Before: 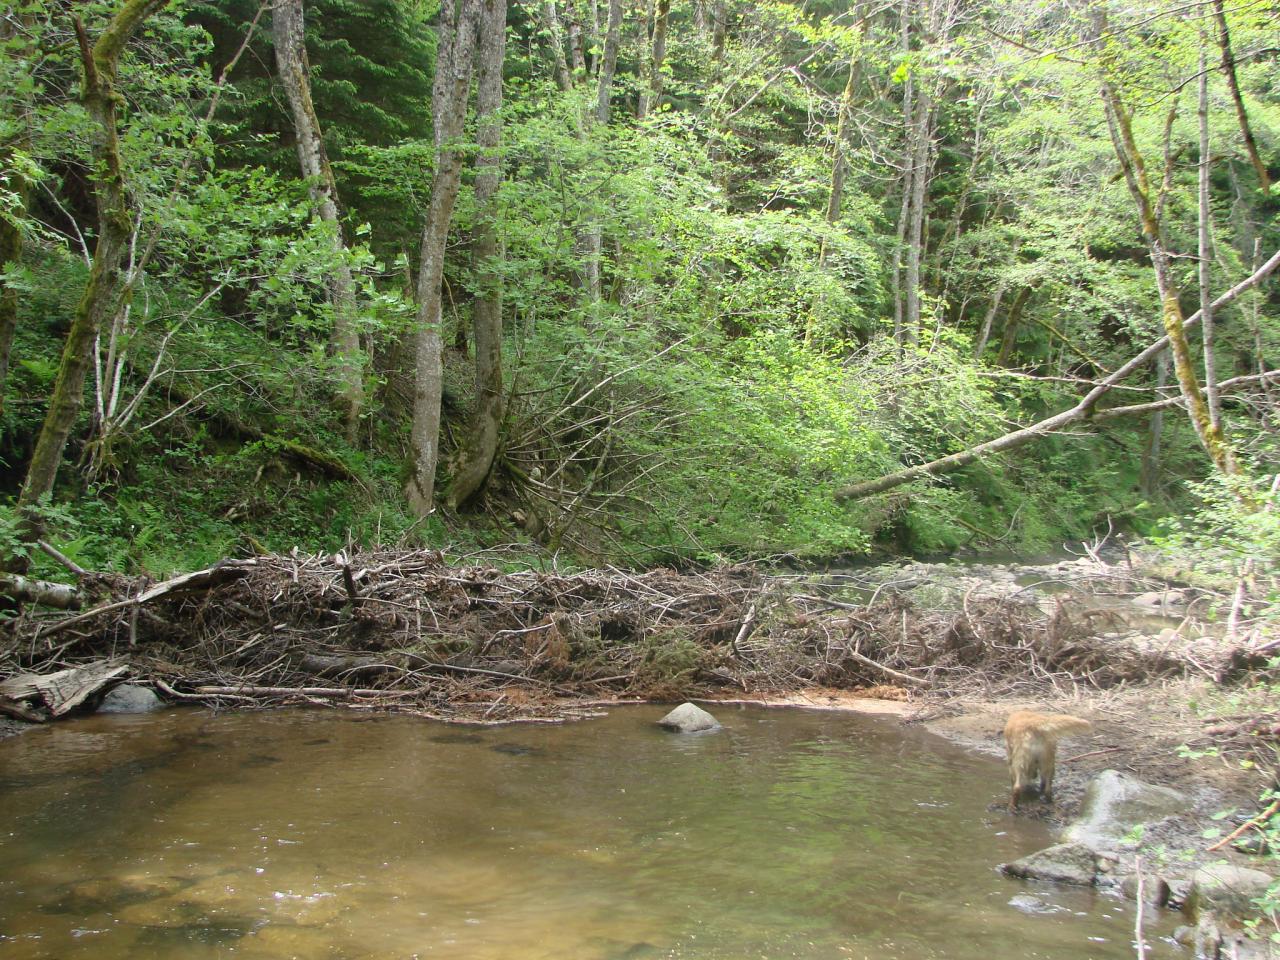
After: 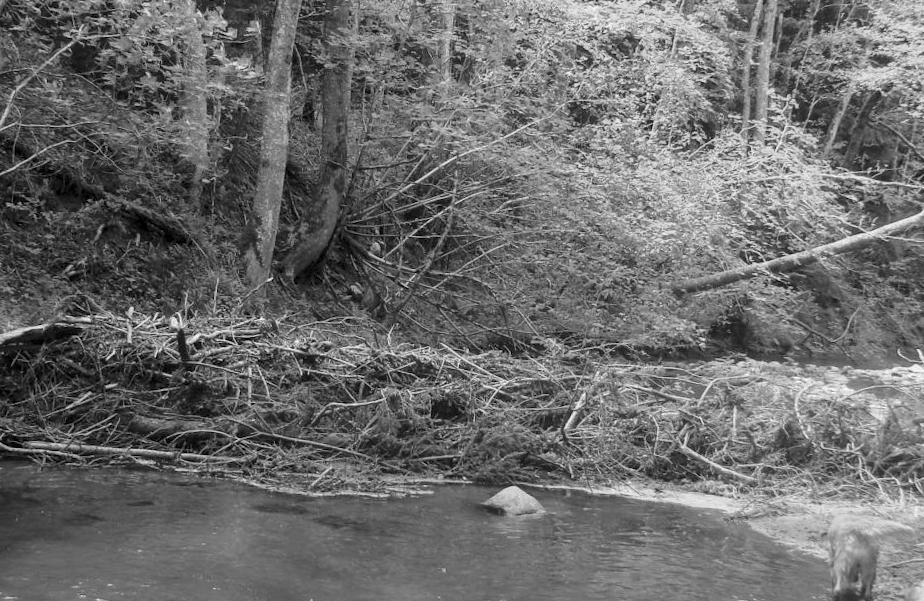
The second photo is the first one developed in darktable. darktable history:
tone curve: curves: ch0 [(0, 0) (0.003, 0.018) (0.011, 0.024) (0.025, 0.038) (0.044, 0.067) (0.069, 0.098) (0.1, 0.13) (0.136, 0.165) (0.177, 0.205) (0.224, 0.249) (0.277, 0.304) (0.335, 0.365) (0.399, 0.432) (0.468, 0.505) (0.543, 0.579) (0.623, 0.652) (0.709, 0.725) (0.801, 0.802) (0.898, 0.876) (1, 1)], preserve colors none
crop and rotate: angle -3.37°, left 9.79%, top 20.73%, right 12.42%, bottom 11.82%
local contrast: on, module defaults
color calibration: output gray [0.23, 0.37, 0.4, 0], gray › normalize channels true, illuminant same as pipeline (D50), adaptation XYZ, x 0.346, y 0.359, gamut compression 0
